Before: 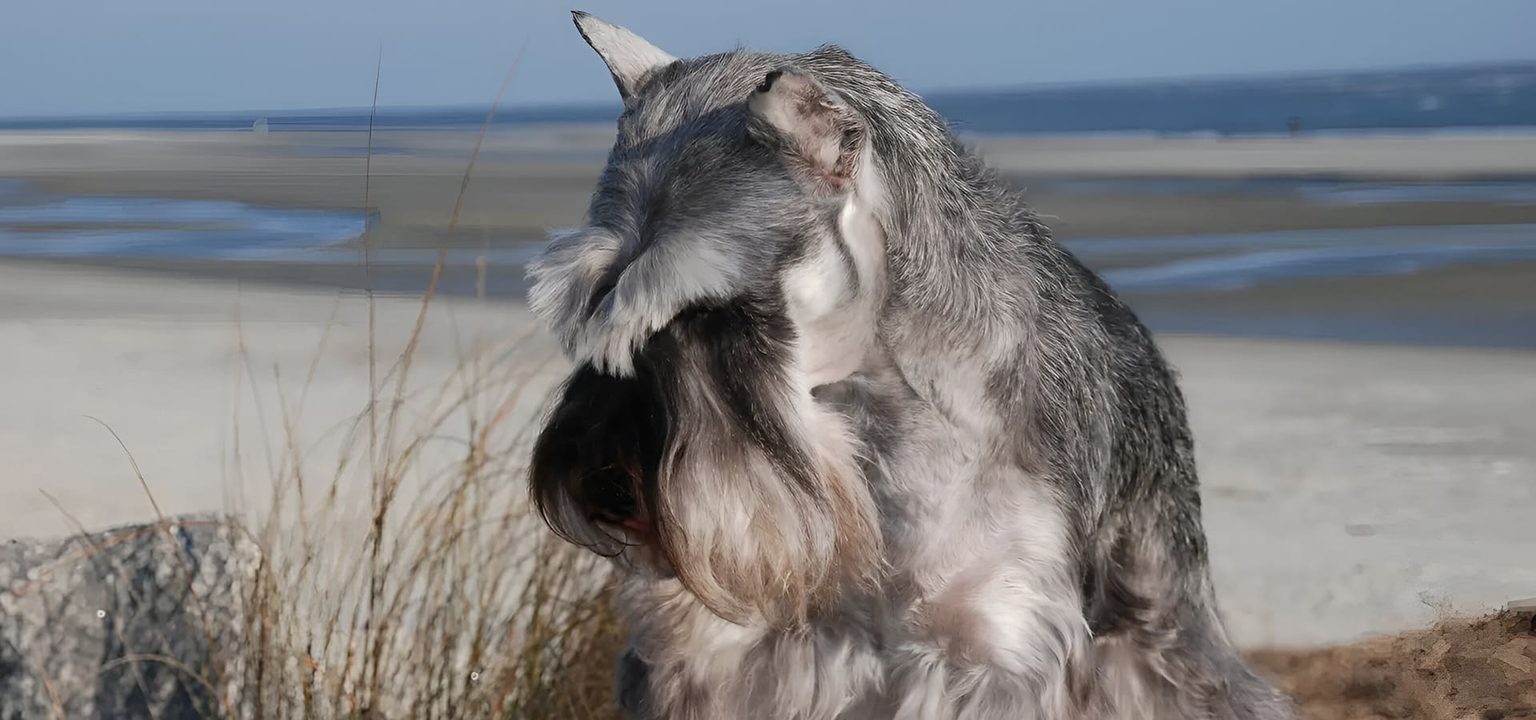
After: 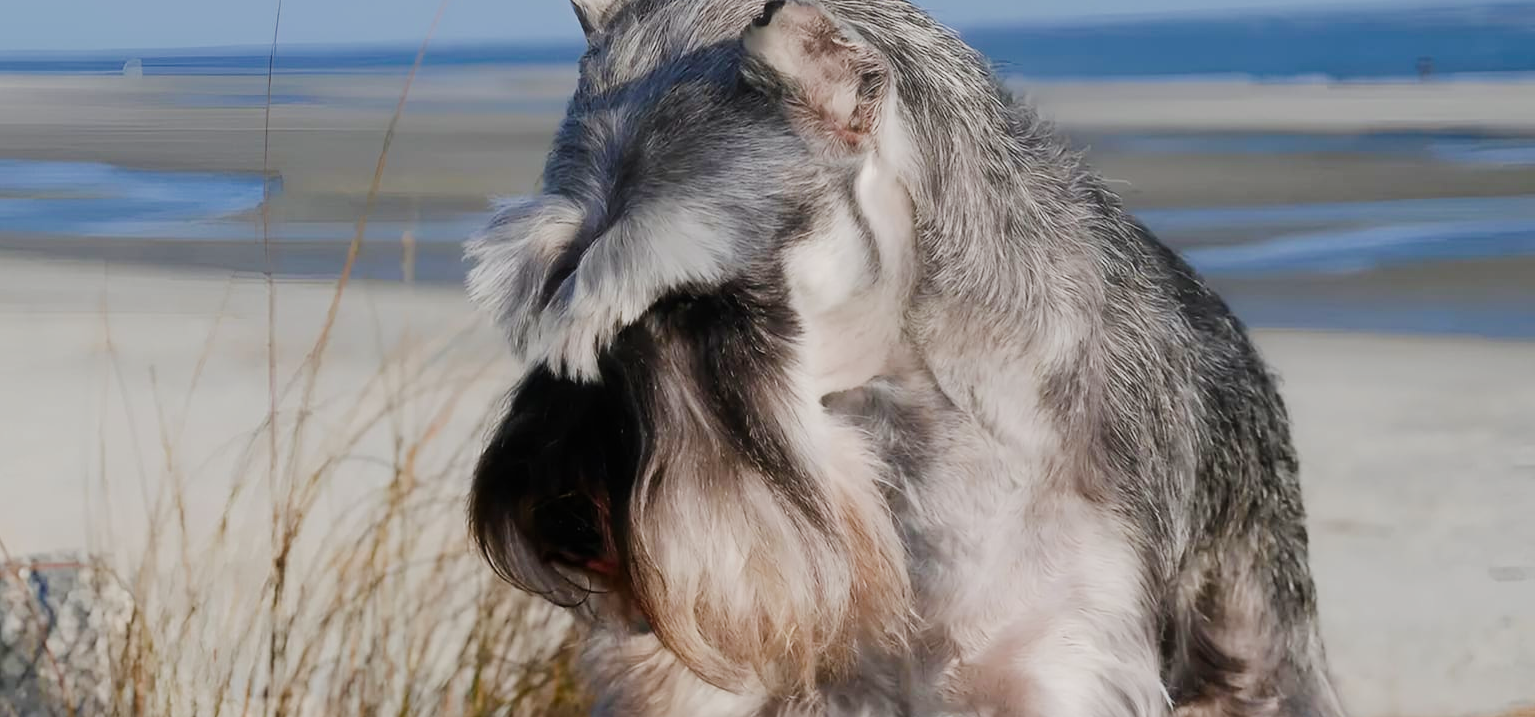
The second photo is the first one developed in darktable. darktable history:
exposure: black level correction 0, exposure 0.199 EV, compensate exposure bias true, compensate highlight preservation false
filmic rgb: black relative exposure -7.65 EV, white relative exposure 4.56 EV, hardness 3.61, contrast in shadows safe
haze removal: strength -0.042, adaptive false
crop and rotate: left 10.077%, top 9.993%, right 9.969%, bottom 10.24%
color balance rgb: perceptual saturation grading › global saturation 0.261%, perceptual saturation grading › highlights -24.733%, perceptual saturation grading › shadows 29.42%, perceptual brilliance grading › highlights 7.326%, perceptual brilliance grading › mid-tones 4.41%, perceptual brilliance grading › shadows 1.376%, global vibrance 44.715%
